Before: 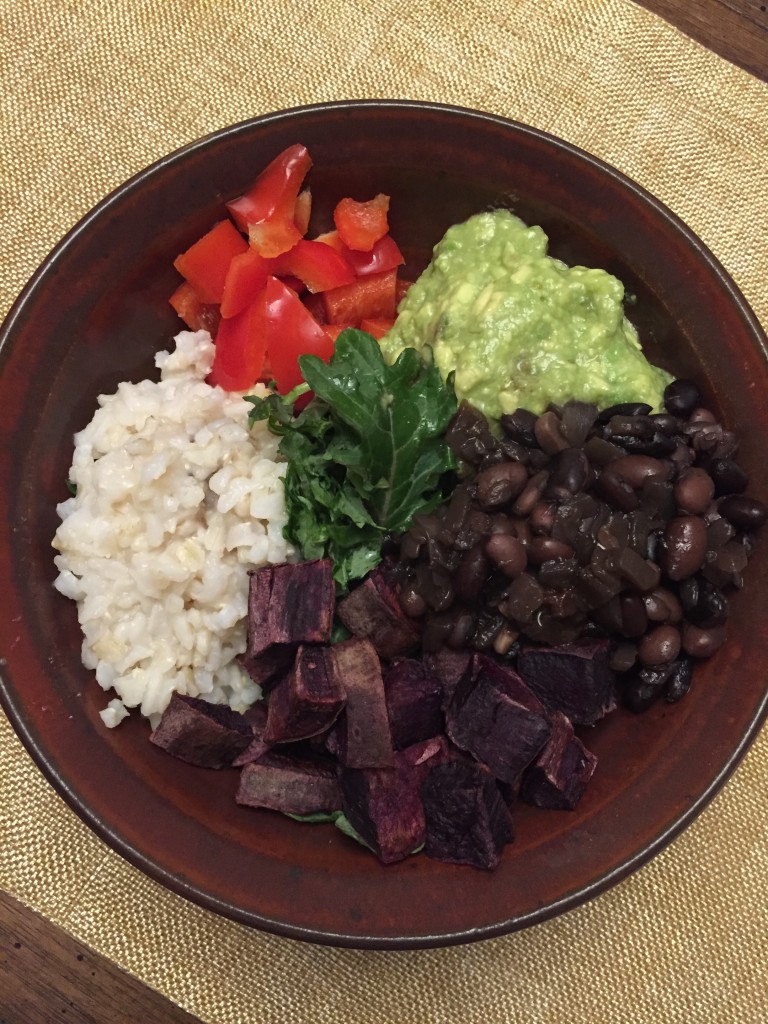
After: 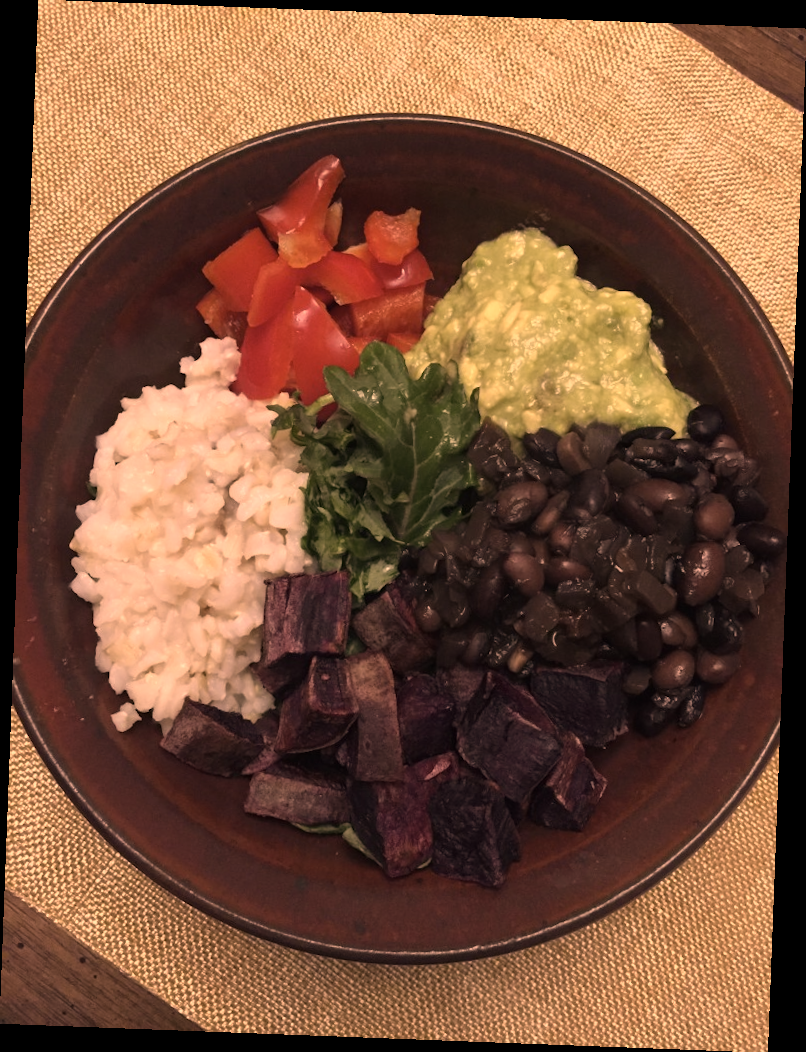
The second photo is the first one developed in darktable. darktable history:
color correction: highlights a* 40, highlights b* 40, saturation 0.69
rotate and perspective: rotation 2.17°, automatic cropping off
